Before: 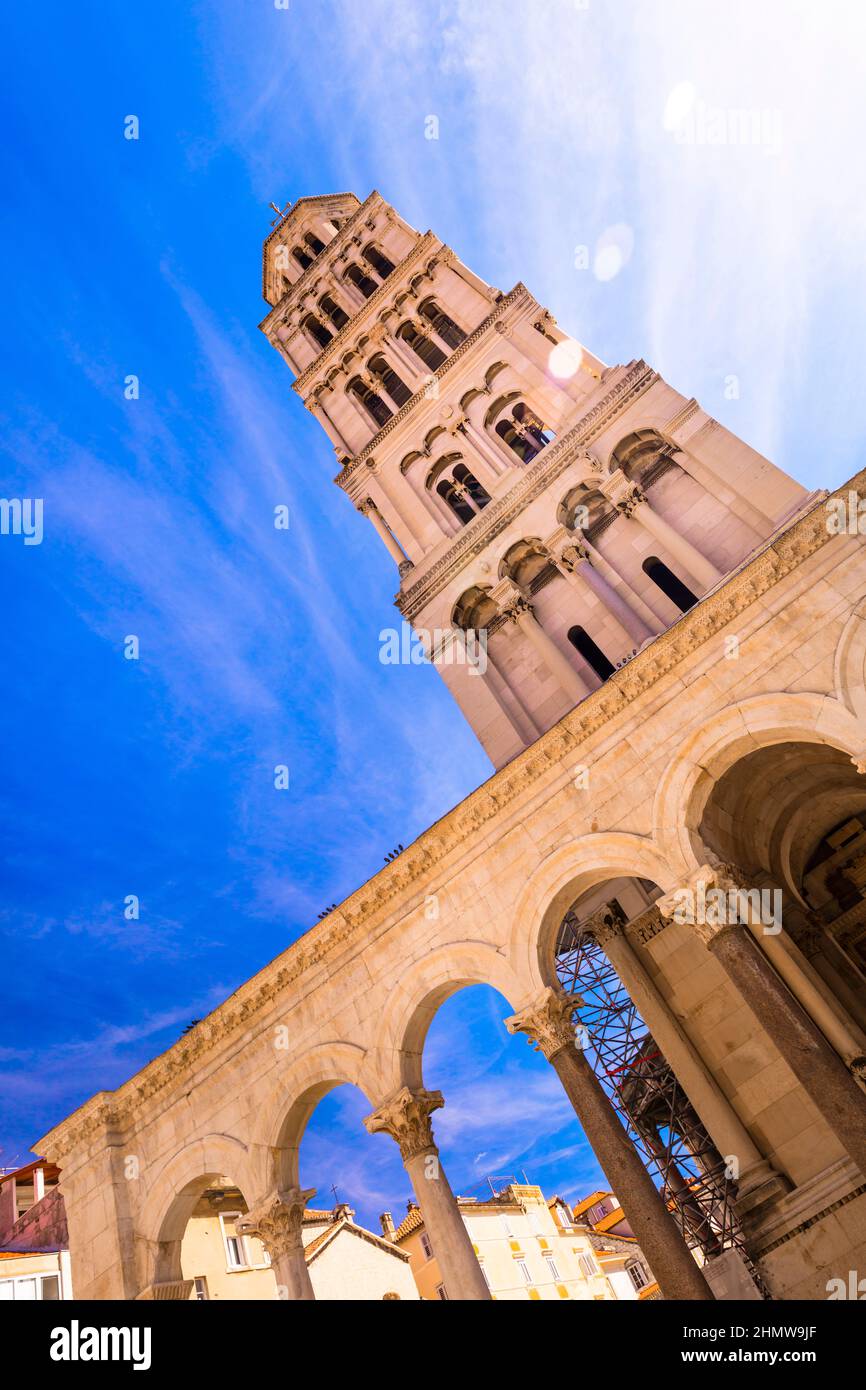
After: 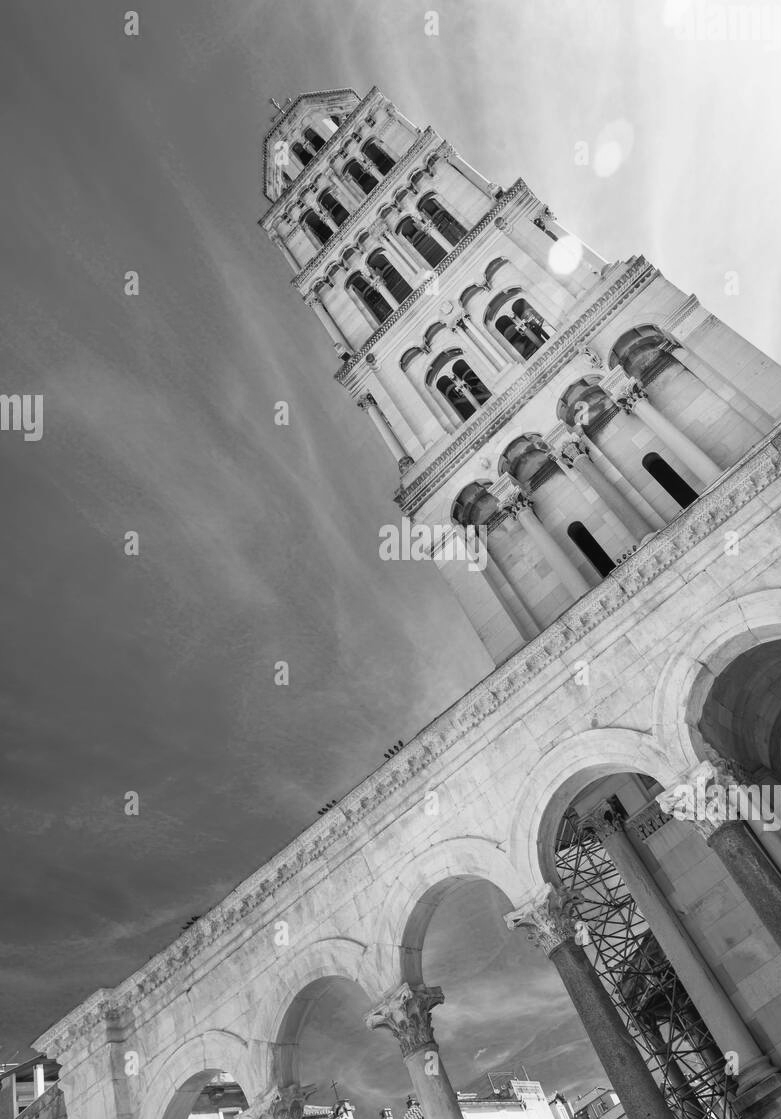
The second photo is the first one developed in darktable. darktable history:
crop: top 7.49%, right 9.717%, bottom 11.943%
tone curve: curves: ch0 [(0, 0.024) (0.119, 0.146) (0.474, 0.464) (0.718, 0.721) (0.817, 0.839) (1, 0.998)]; ch1 [(0, 0) (0.377, 0.416) (0.439, 0.451) (0.477, 0.477) (0.501, 0.504) (0.538, 0.544) (0.58, 0.602) (0.664, 0.676) (0.783, 0.804) (1, 1)]; ch2 [(0, 0) (0.38, 0.405) (0.463, 0.456) (0.498, 0.497) (0.524, 0.535) (0.578, 0.576) (0.648, 0.665) (1, 1)], color space Lab, independent channels, preserve colors none
monochrome: a -6.99, b 35.61, size 1.4
